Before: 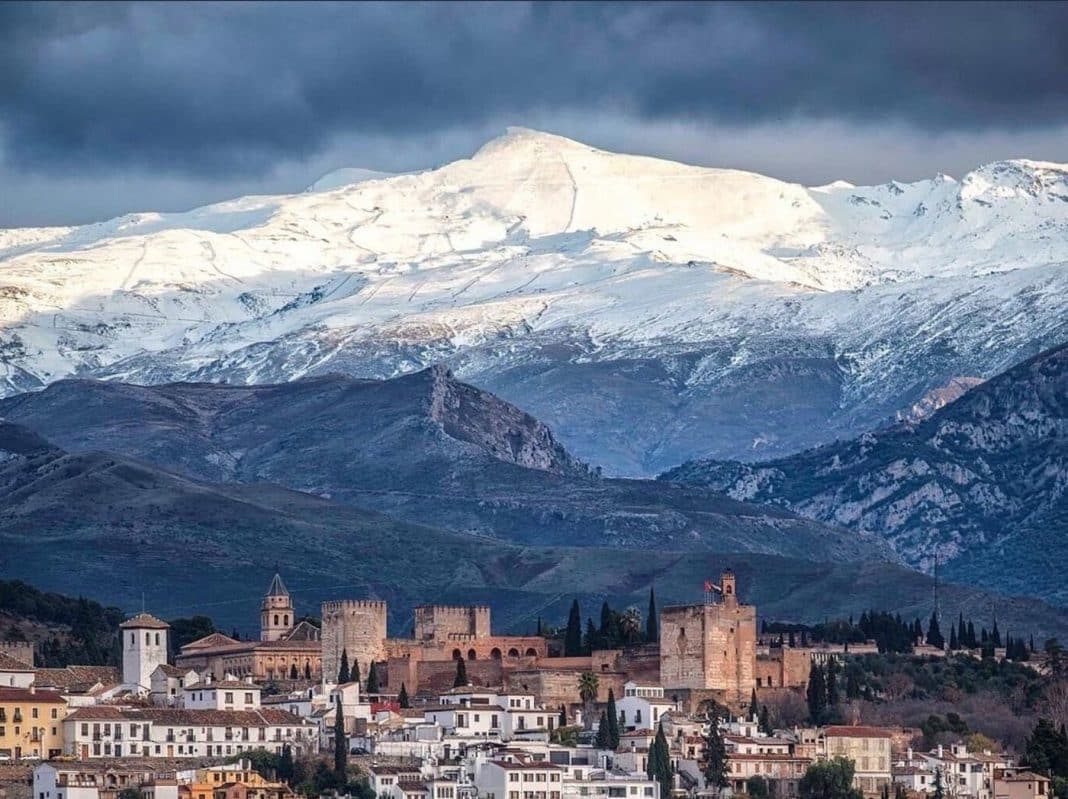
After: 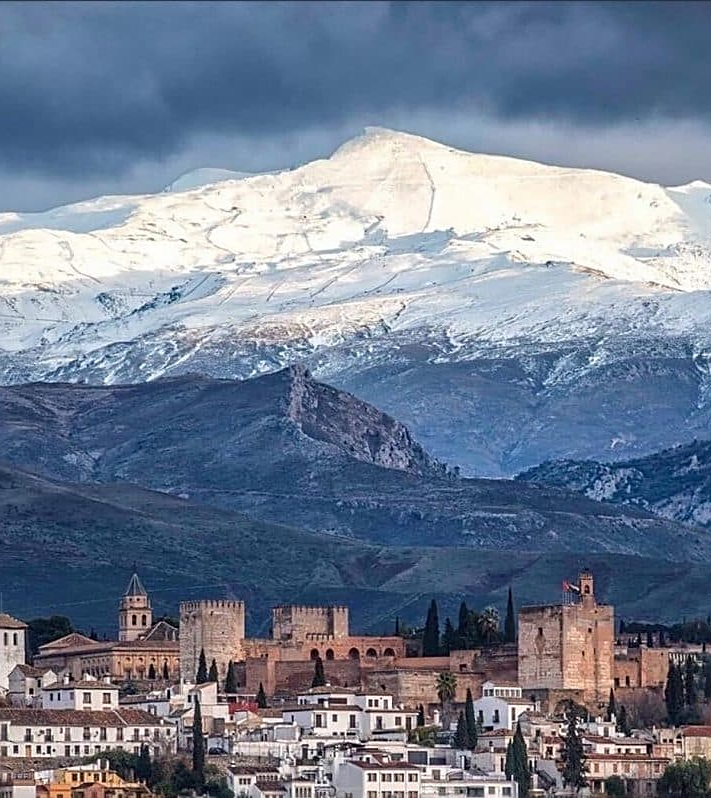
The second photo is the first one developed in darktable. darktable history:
sharpen: on, module defaults
crop and rotate: left 13.358%, right 20.011%
